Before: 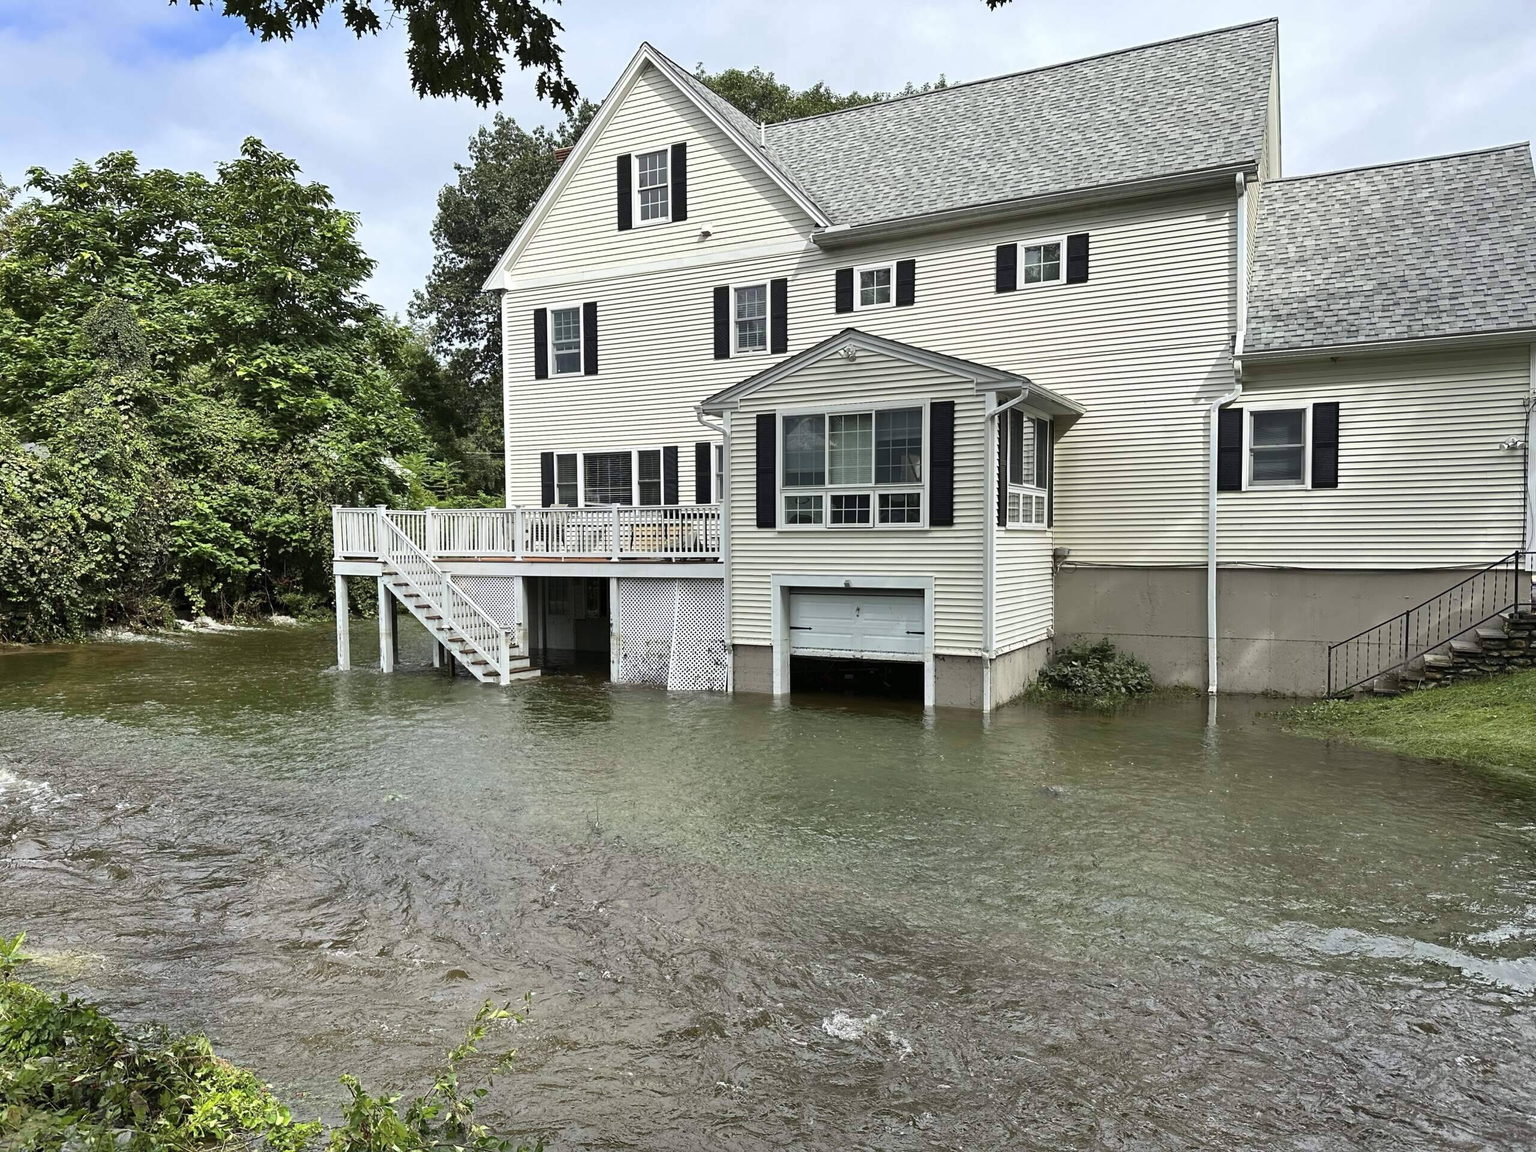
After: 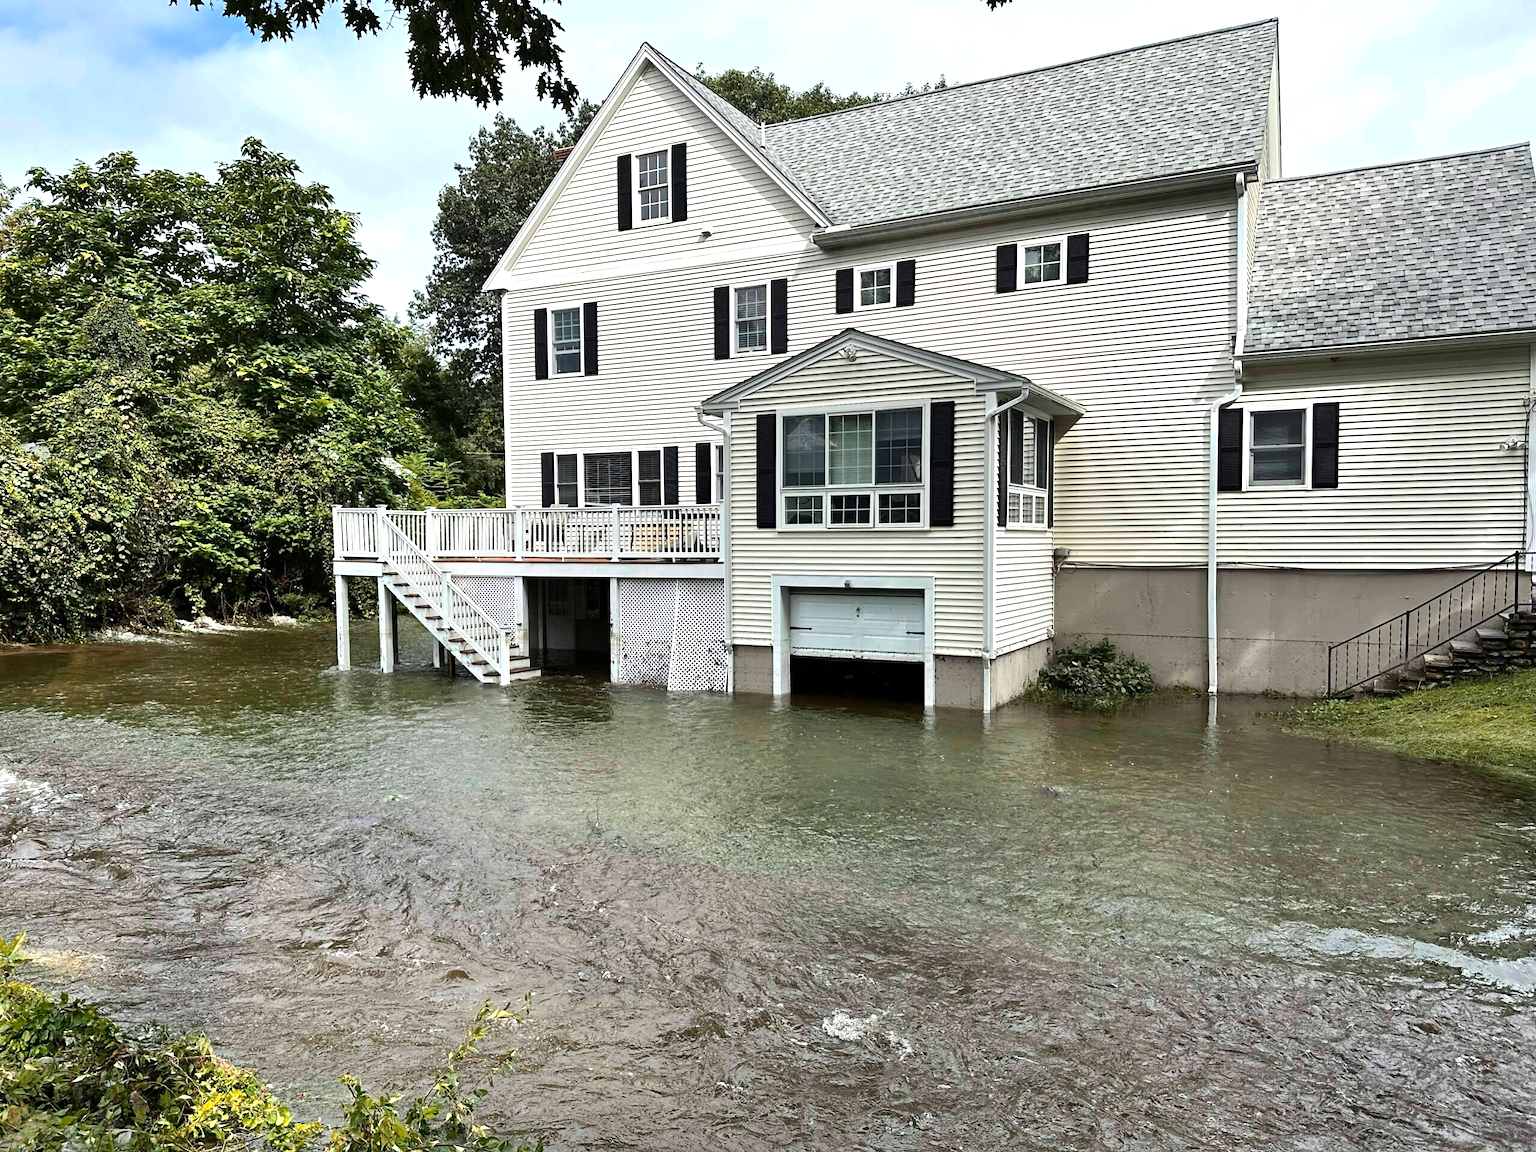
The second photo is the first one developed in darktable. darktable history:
tone equalizer: -8 EV -0.454 EV, -7 EV -0.425 EV, -6 EV -0.328 EV, -5 EV -0.202 EV, -3 EV 0.233 EV, -2 EV 0.334 EV, -1 EV 0.404 EV, +0 EV 0.419 EV, edges refinement/feathering 500, mask exposure compensation -1.57 EV, preserve details no
color zones: curves: ch1 [(0, 0.455) (0.063, 0.455) (0.286, 0.495) (0.429, 0.5) (0.571, 0.5) (0.714, 0.5) (0.857, 0.5) (1, 0.455)]; ch2 [(0, 0.532) (0.063, 0.521) (0.233, 0.447) (0.429, 0.489) (0.571, 0.5) (0.714, 0.5) (0.857, 0.5) (1, 0.532)], mix 30.72%
